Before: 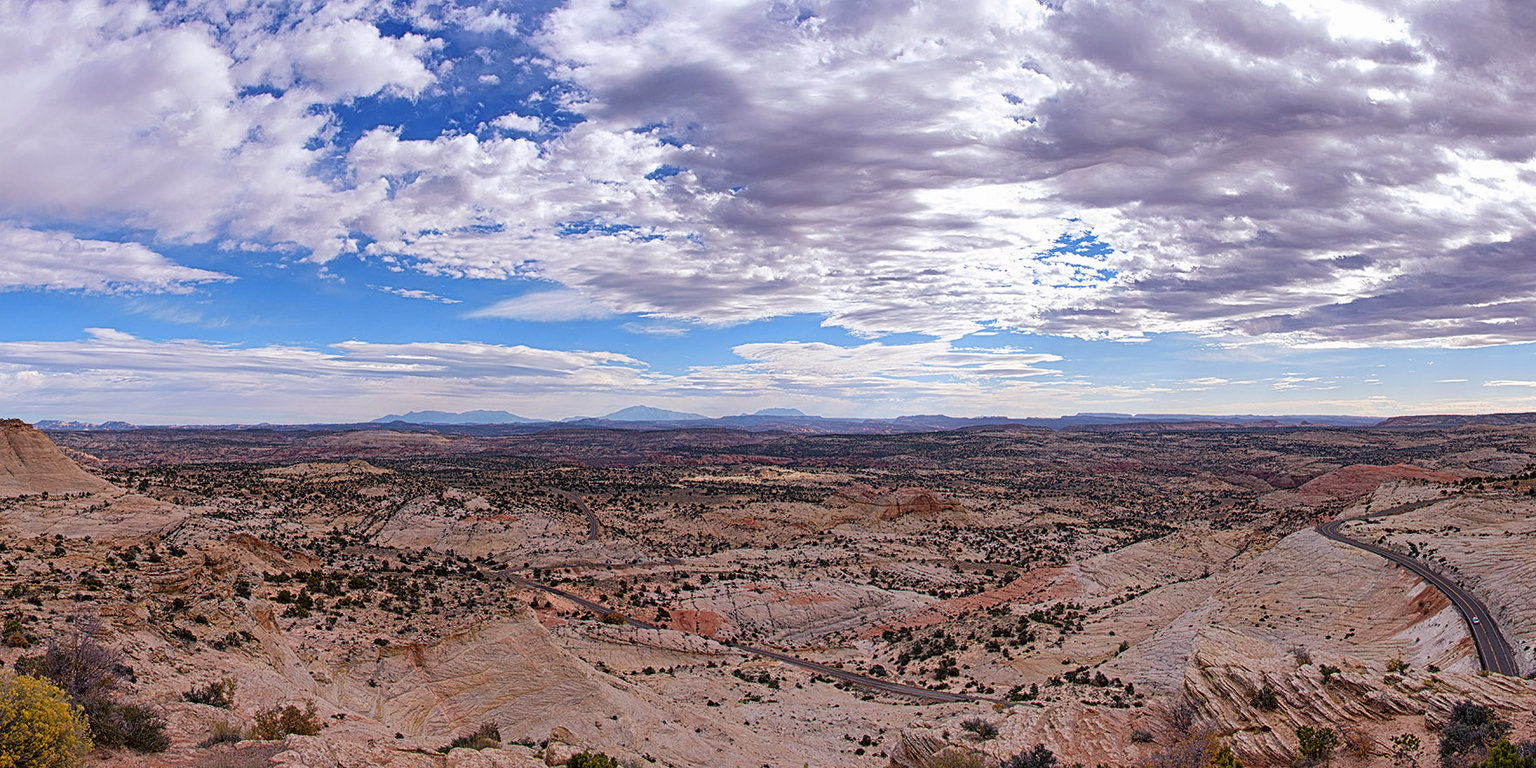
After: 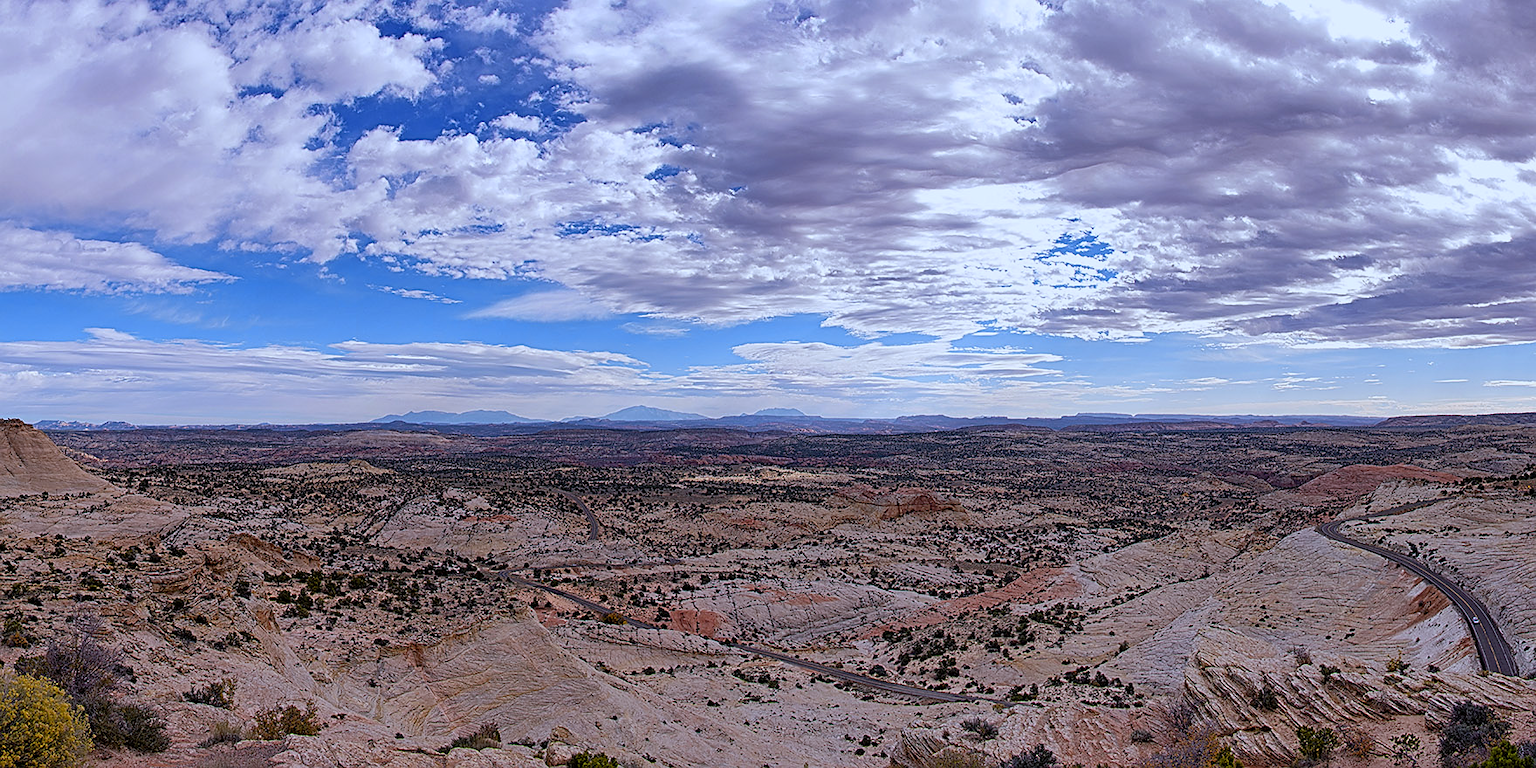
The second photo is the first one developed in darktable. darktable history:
sharpen: radius 1, threshold 1
exposure: black level correction 0.001, exposure -0.2 EV, compensate highlight preservation false
white balance: red 0.931, blue 1.11
